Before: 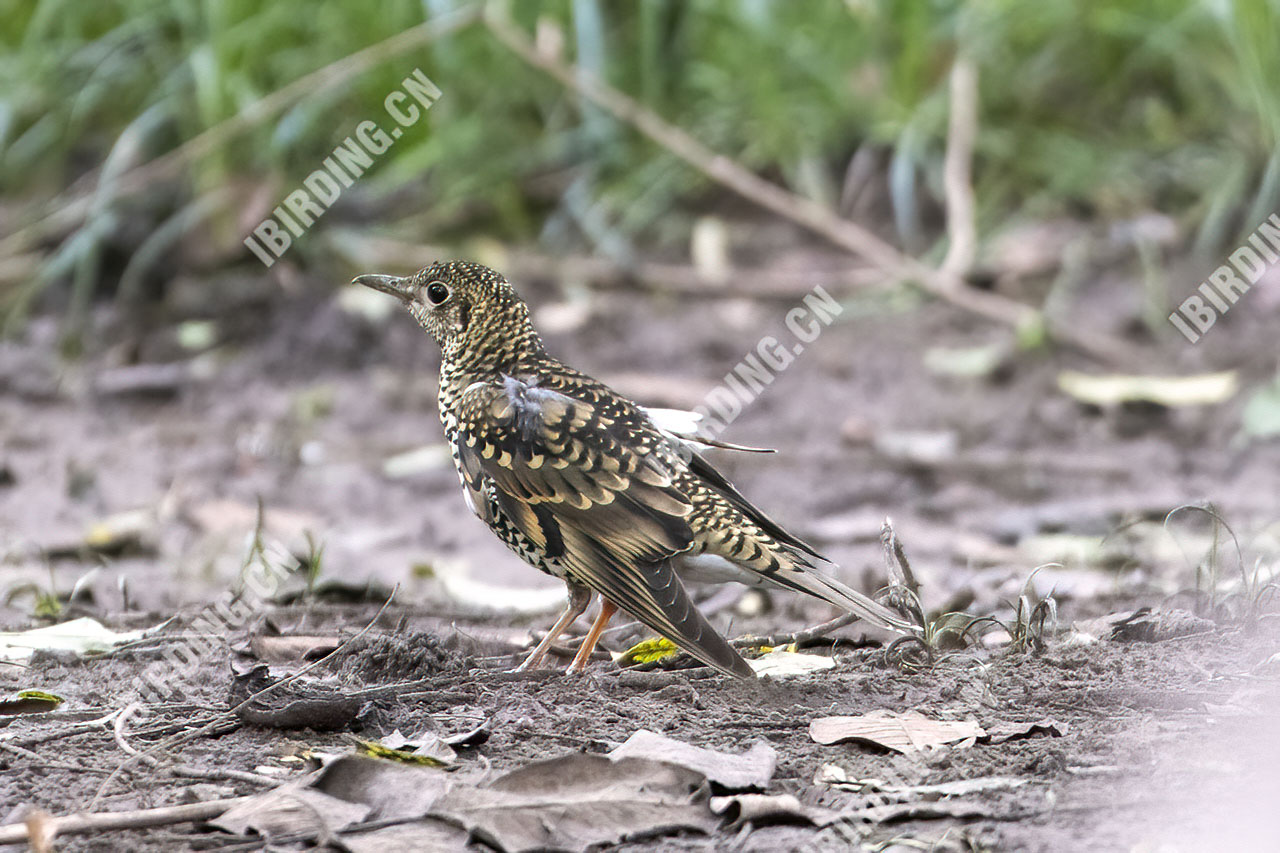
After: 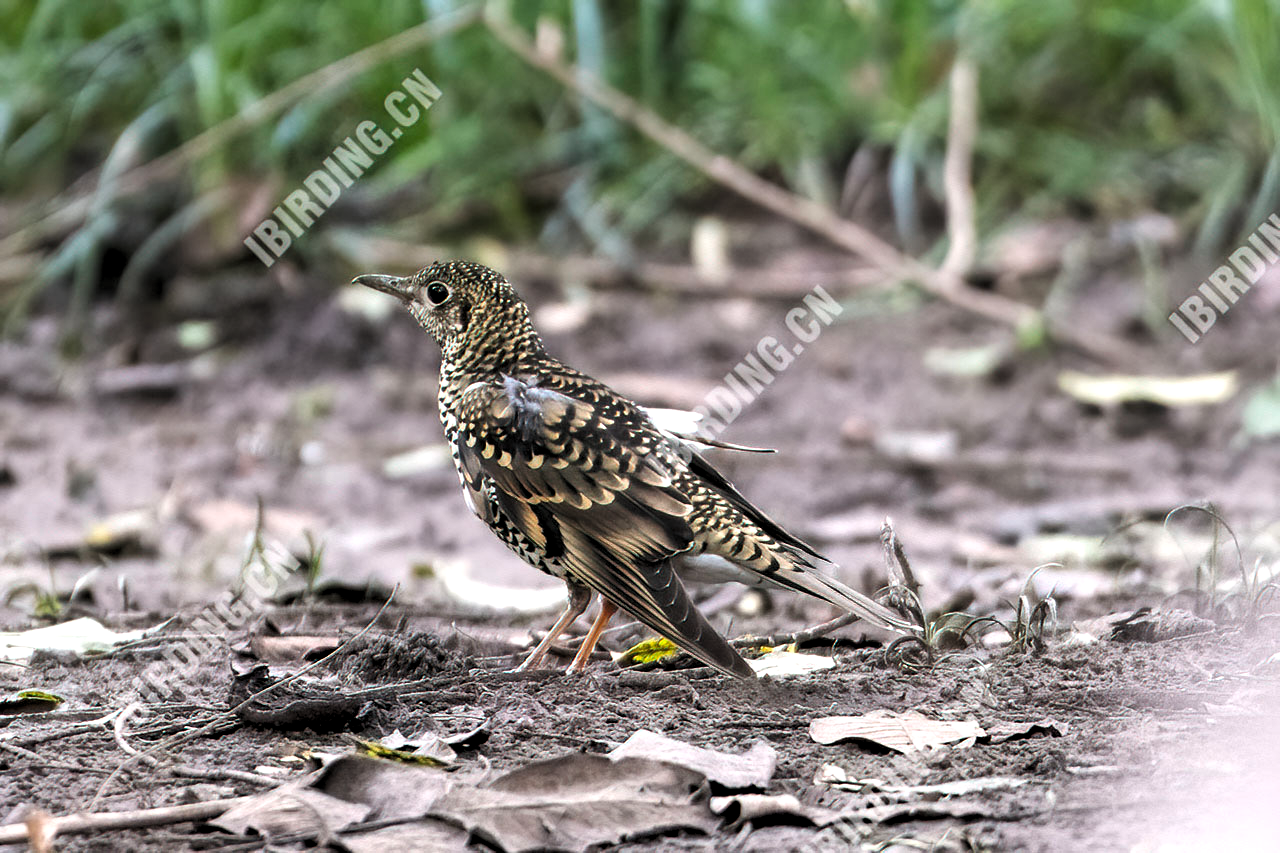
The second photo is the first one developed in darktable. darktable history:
exposure: exposure 0.207 EV, compensate highlight preservation false
levels: levels [0.116, 0.574, 1]
